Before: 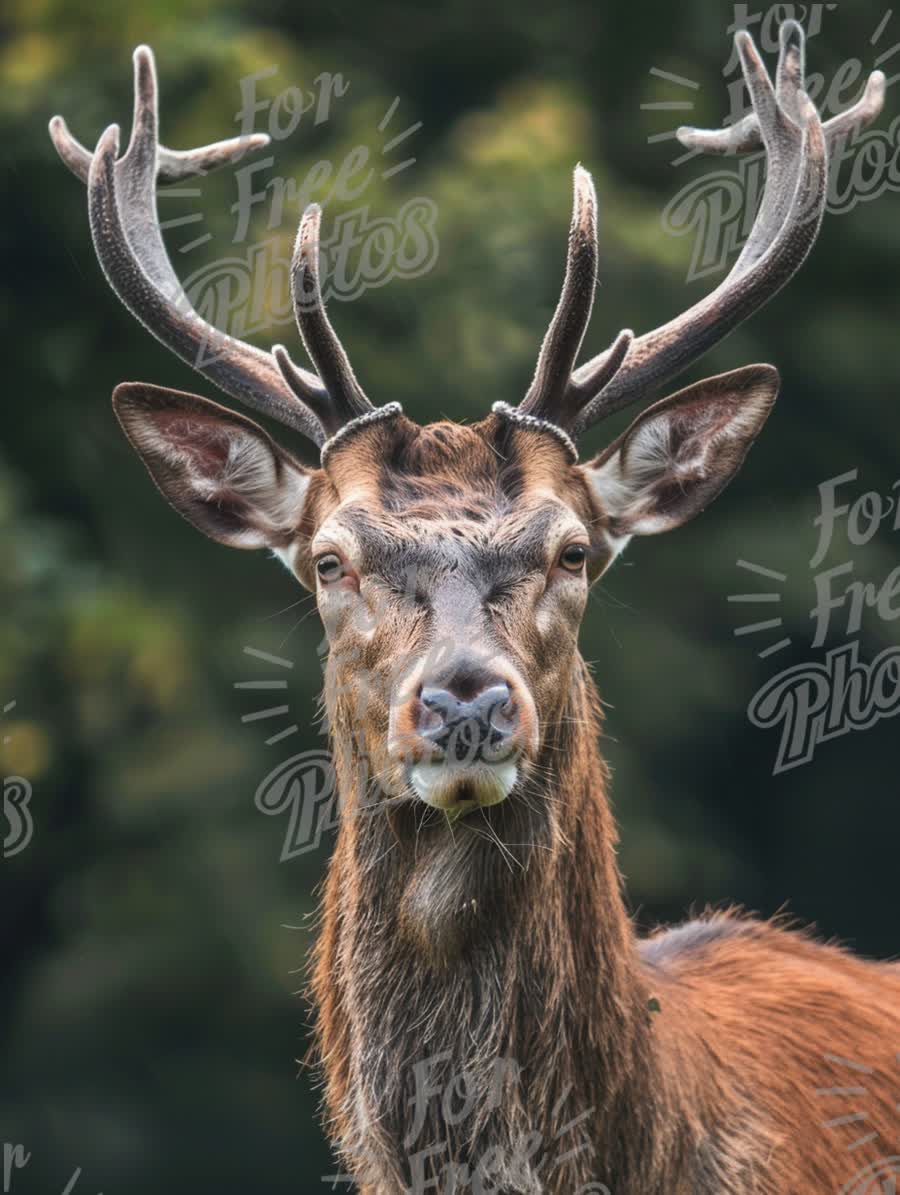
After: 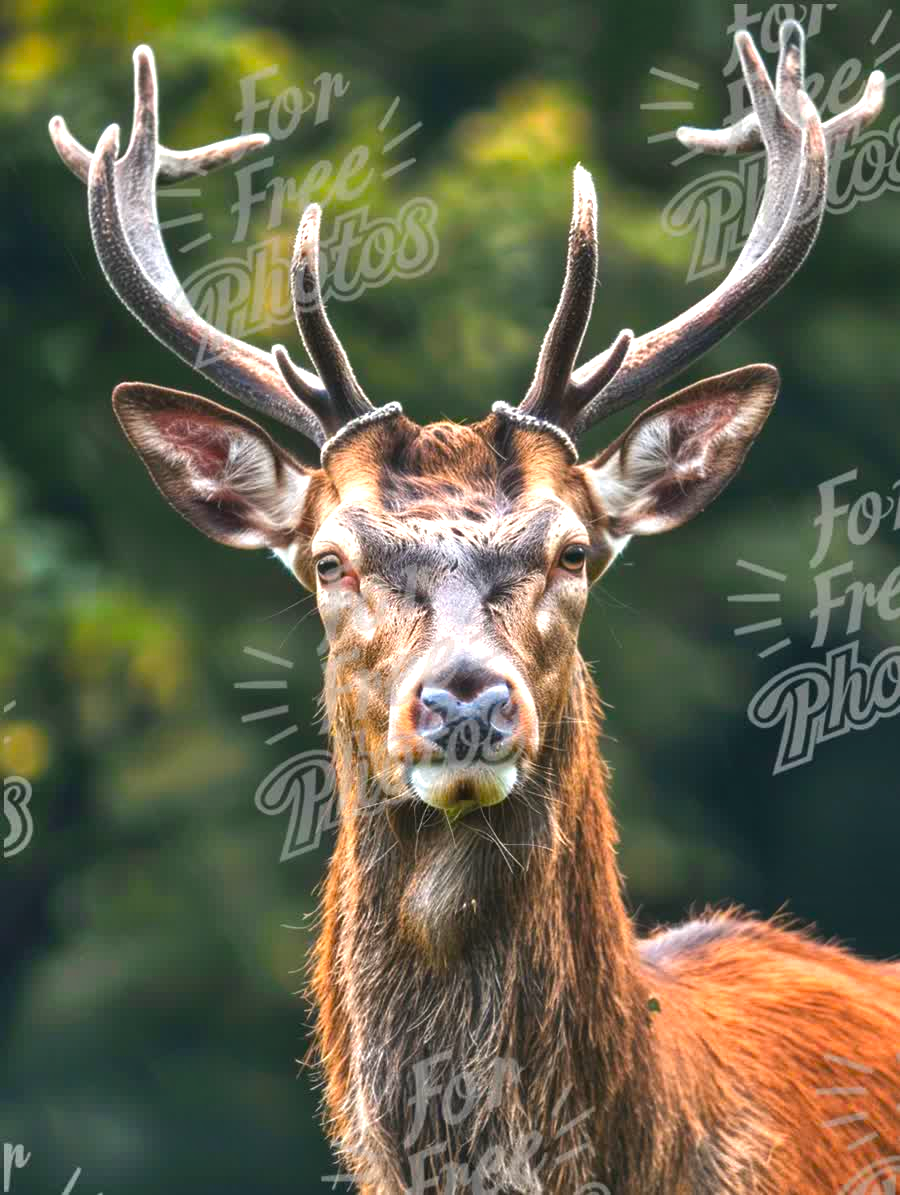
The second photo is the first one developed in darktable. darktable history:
shadows and highlights: soften with gaussian
color balance rgb: perceptual saturation grading › global saturation 1.45%, perceptual saturation grading › highlights -1.642%, perceptual saturation grading › mid-tones 3.615%, perceptual saturation grading › shadows 8.929%, perceptual brilliance grading › global brilliance 24.199%
contrast brightness saturation: brightness -0.023, saturation 0.346
